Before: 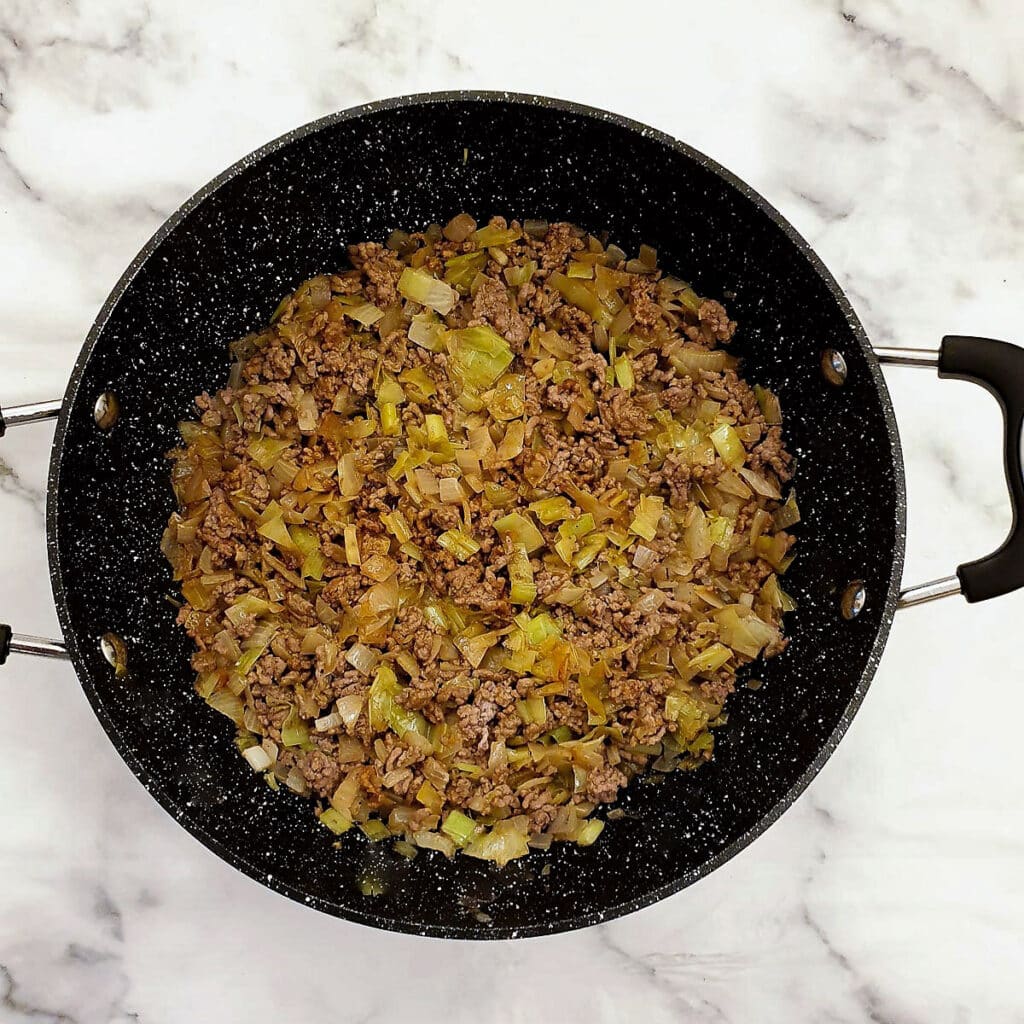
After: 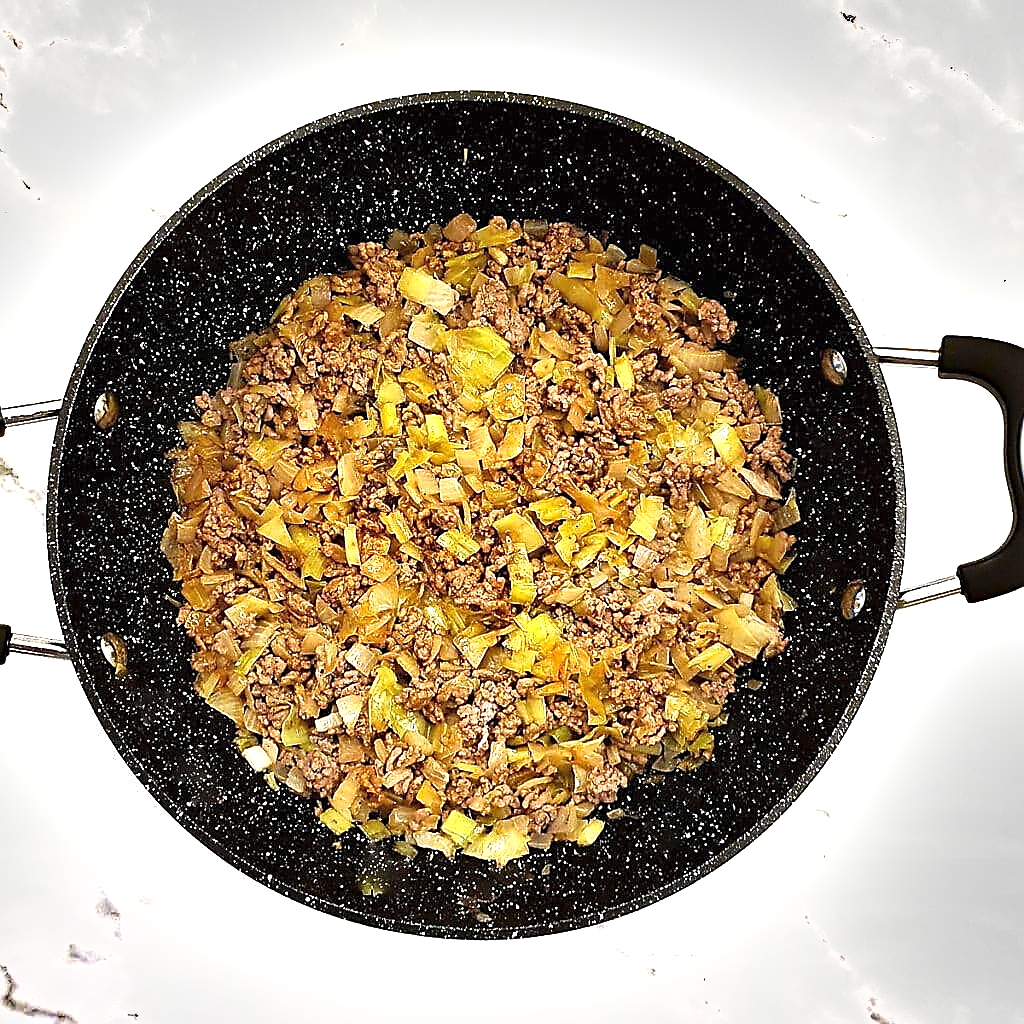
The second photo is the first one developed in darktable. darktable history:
sharpen: radius 1.428, amount 1.239, threshold 0.706
exposure: black level correction 0, exposure 1.2 EV, compensate highlight preservation false
shadows and highlights: shadows 11.98, white point adjustment 1.17, soften with gaussian
